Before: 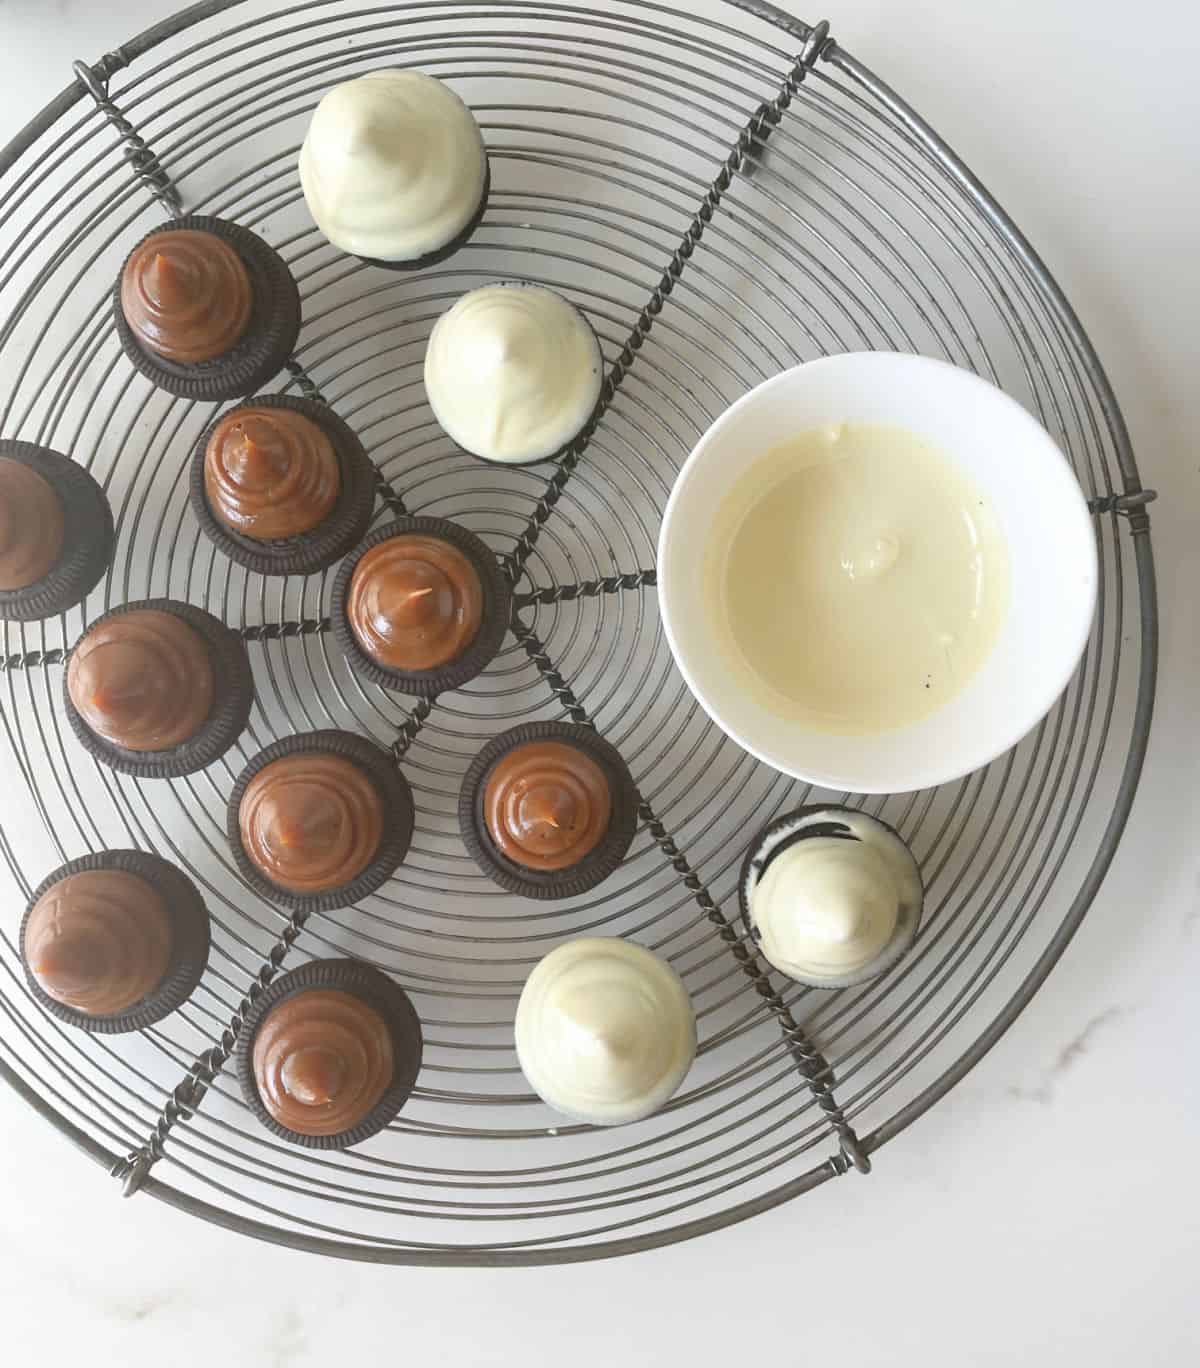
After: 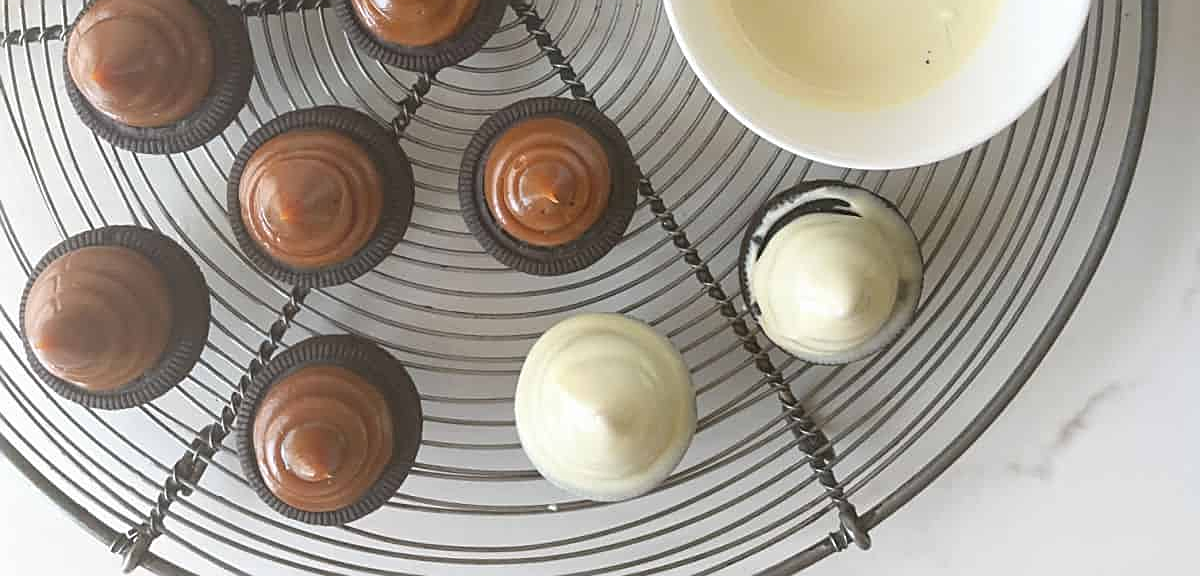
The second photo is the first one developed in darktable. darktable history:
sharpen: on, module defaults
crop: top 45.616%, bottom 12.233%
